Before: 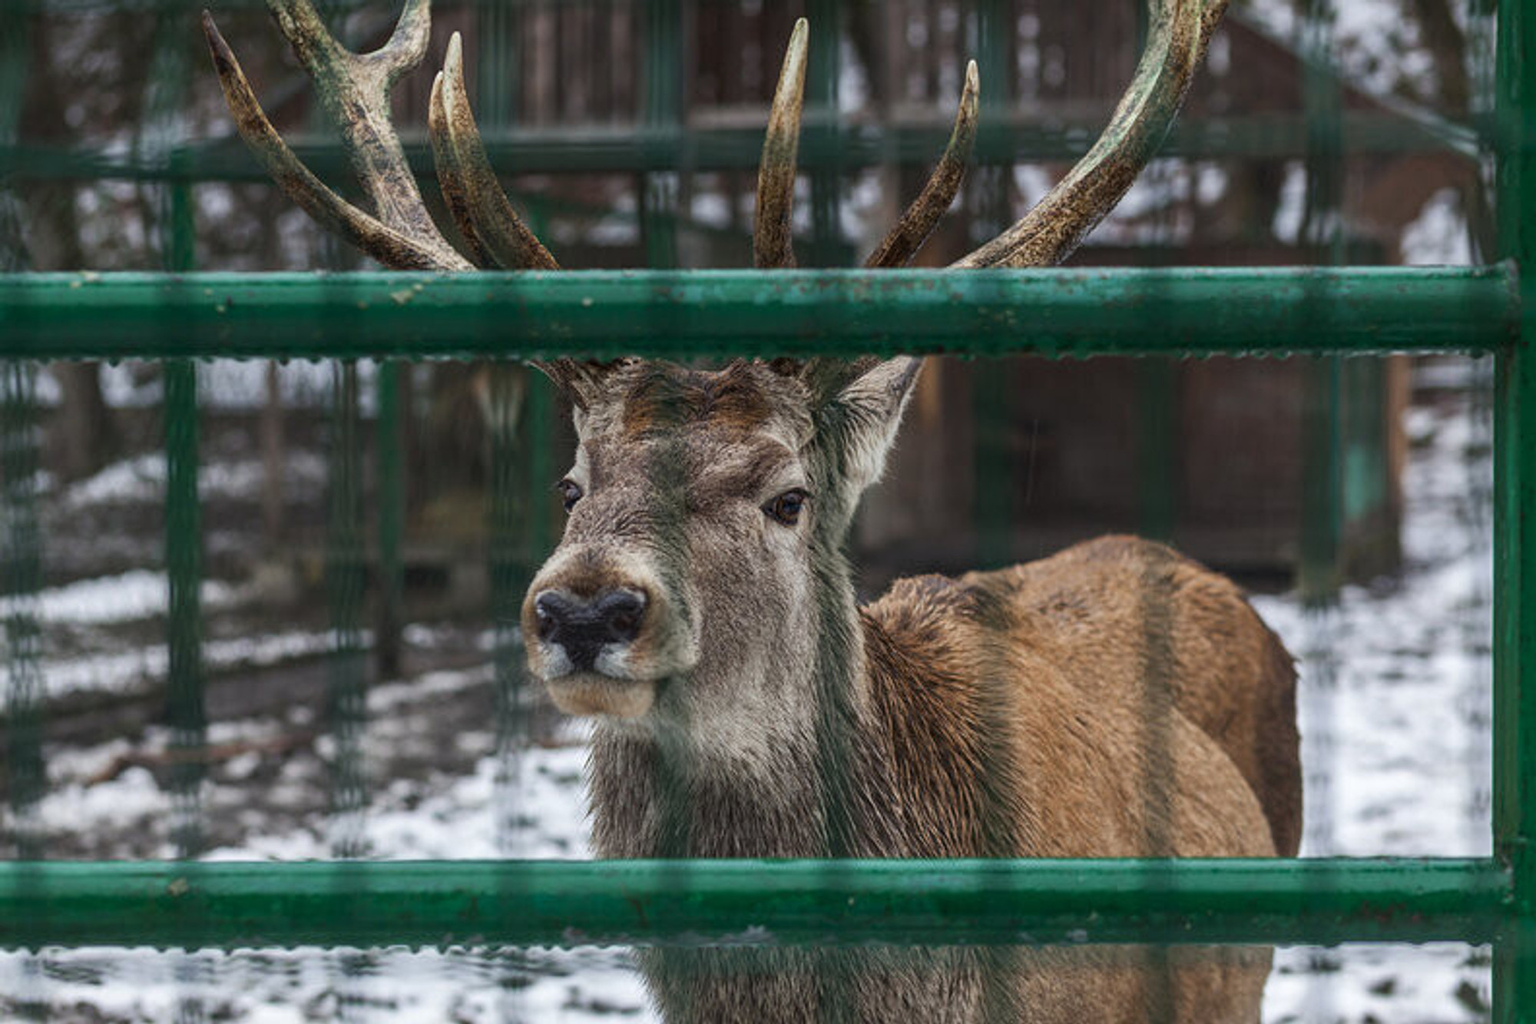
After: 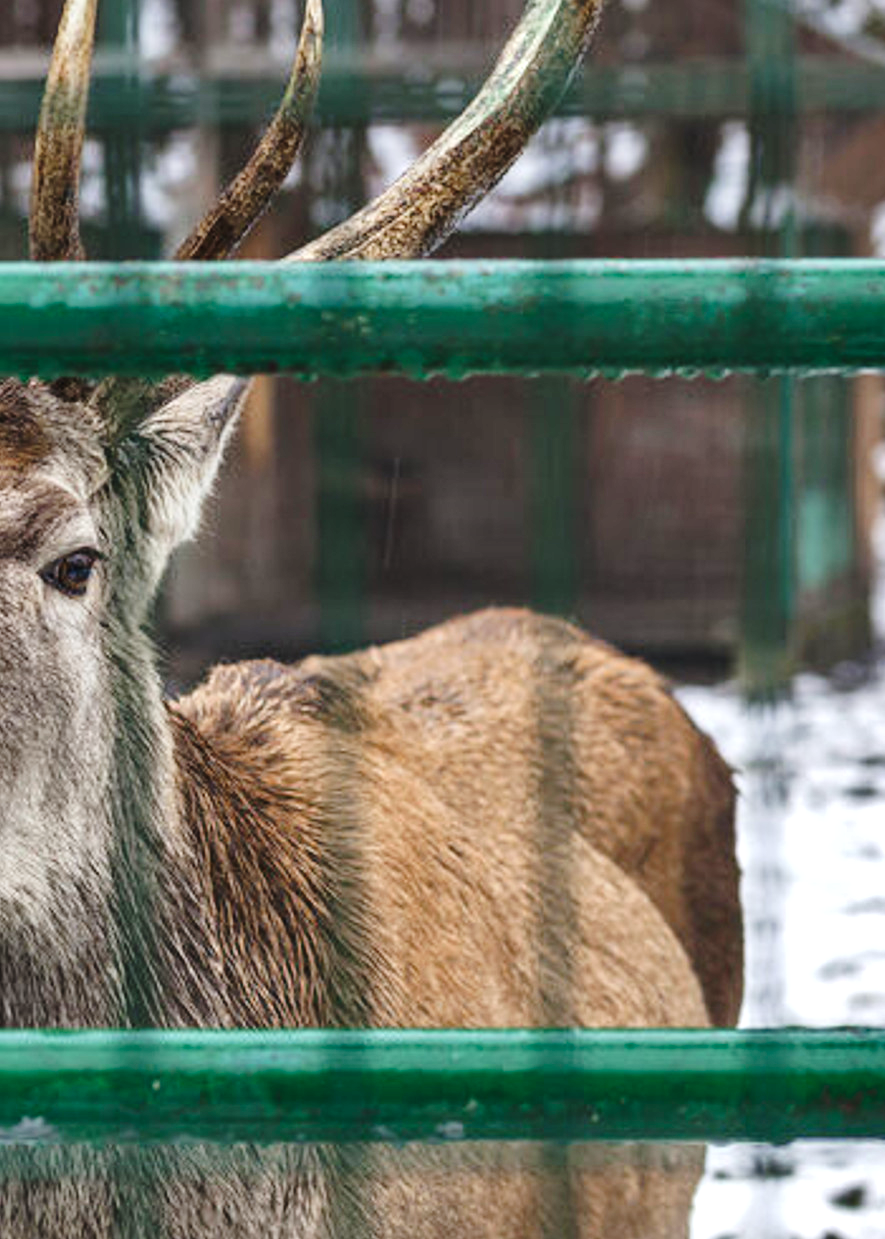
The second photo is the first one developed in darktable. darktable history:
tone curve: curves: ch0 [(0, 0) (0.003, 0.015) (0.011, 0.019) (0.025, 0.026) (0.044, 0.041) (0.069, 0.057) (0.1, 0.085) (0.136, 0.116) (0.177, 0.158) (0.224, 0.215) (0.277, 0.286) (0.335, 0.367) (0.399, 0.452) (0.468, 0.534) (0.543, 0.612) (0.623, 0.698) (0.709, 0.775) (0.801, 0.858) (0.898, 0.928) (1, 1)], preserve colors none
shadows and highlights: shadows 60, highlights -60.23, soften with gaussian
exposure: black level correction -0.002, exposure 0.54 EV, compensate highlight preservation false
crop: left 47.628%, top 6.643%, right 7.874%
